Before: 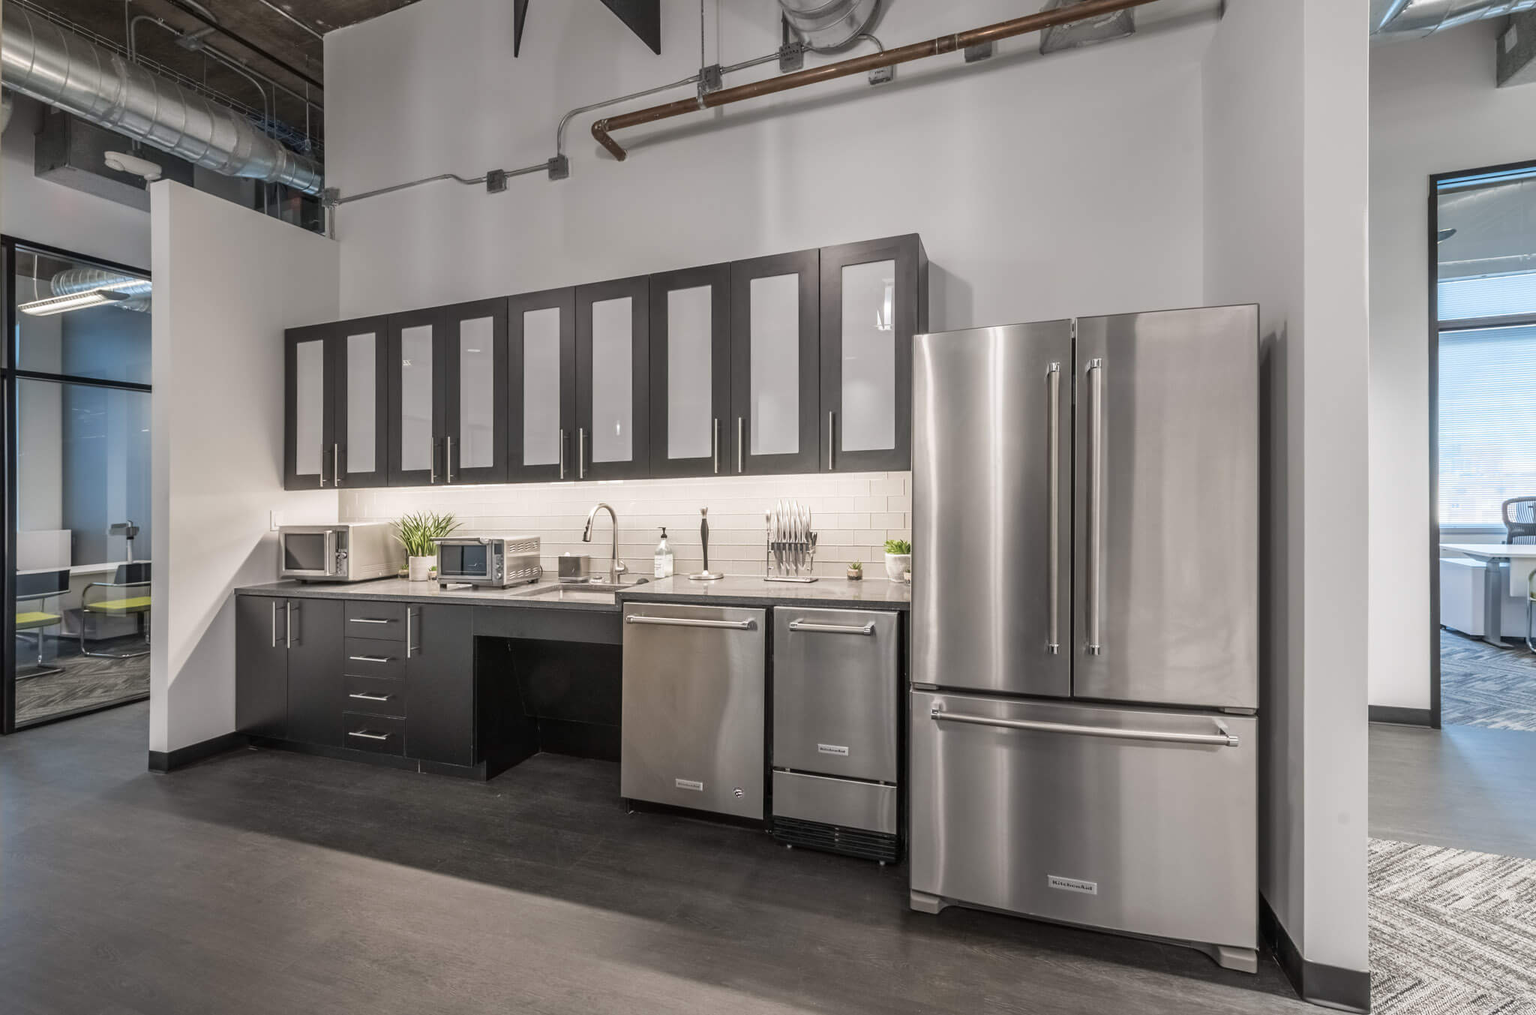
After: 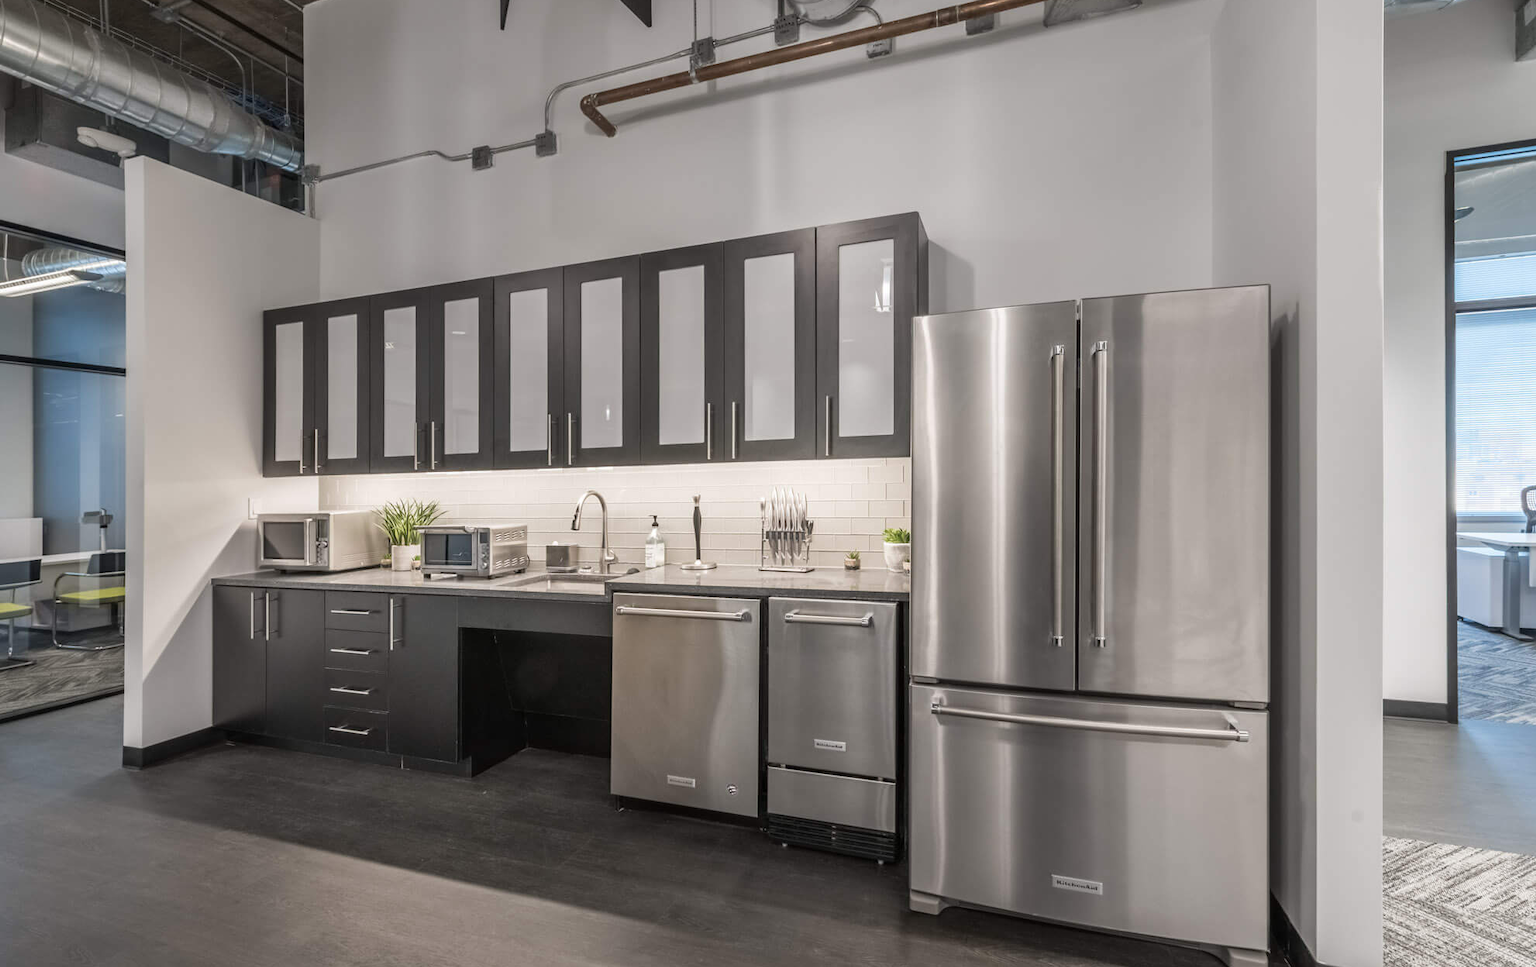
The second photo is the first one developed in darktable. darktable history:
crop: left 1.975%, top 2.821%, right 1.204%, bottom 4.849%
